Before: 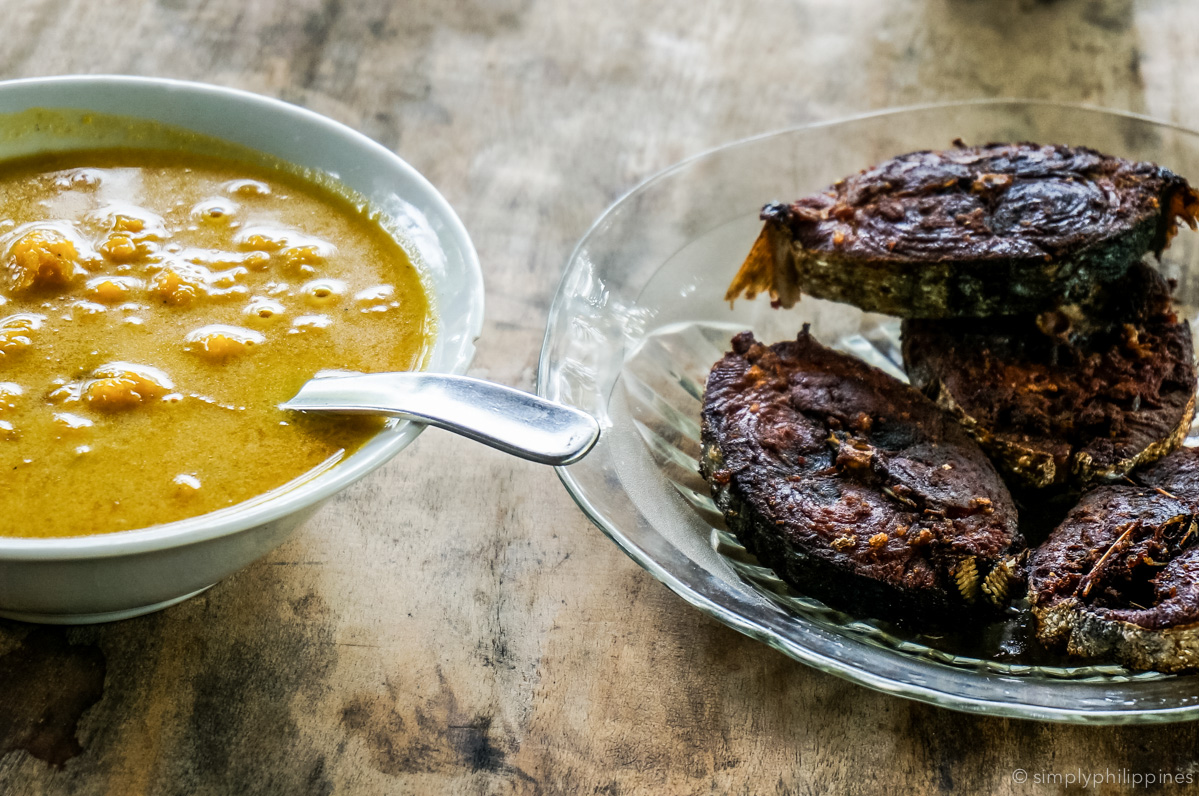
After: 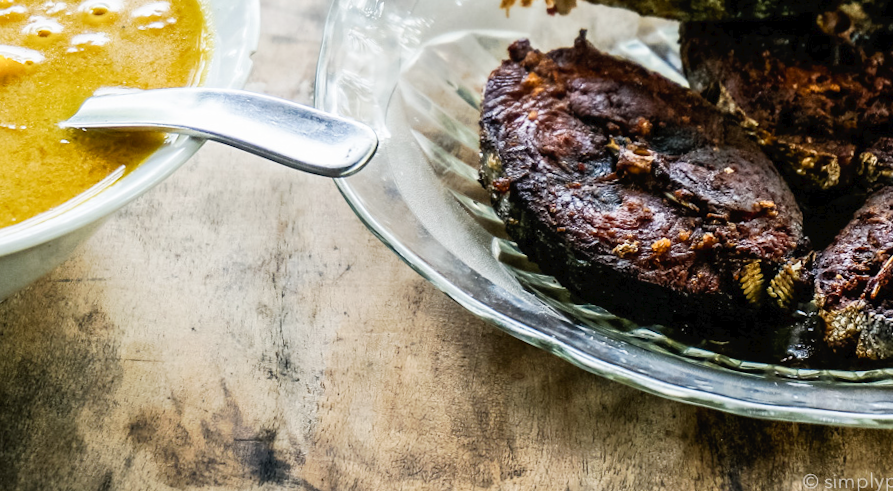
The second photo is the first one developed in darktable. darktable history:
tone curve: curves: ch0 [(0, 0) (0.003, 0.019) (0.011, 0.022) (0.025, 0.025) (0.044, 0.04) (0.069, 0.069) (0.1, 0.108) (0.136, 0.152) (0.177, 0.199) (0.224, 0.26) (0.277, 0.321) (0.335, 0.392) (0.399, 0.472) (0.468, 0.547) (0.543, 0.624) (0.623, 0.713) (0.709, 0.786) (0.801, 0.865) (0.898, 0.939) (1, 1)], preserve colors none
crop and rotate: left 17.299%, top 35.115%, right 7.015%, bottom 1.024%
exposure: exposure -0.01 EV, compensate highlight preservation false
rotate and perspective: rotation -1.32°, lens shift (horizontal) -0.031, crop left 0.015, crop right 0.985, crop top 0.047, crop bottom 0.982
